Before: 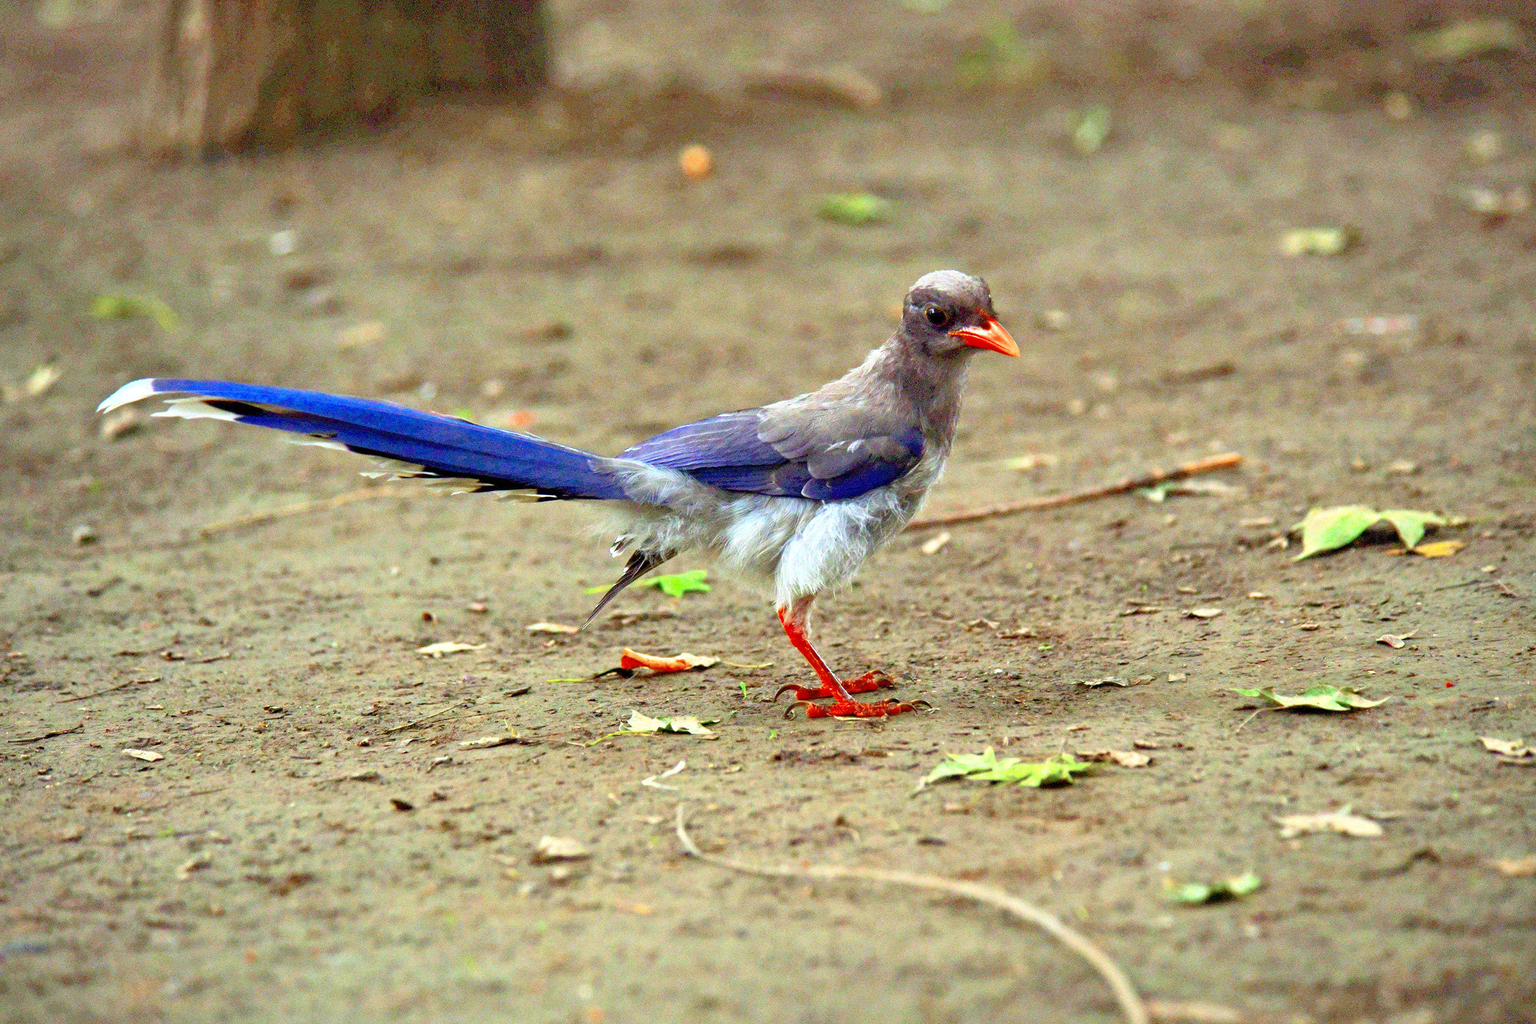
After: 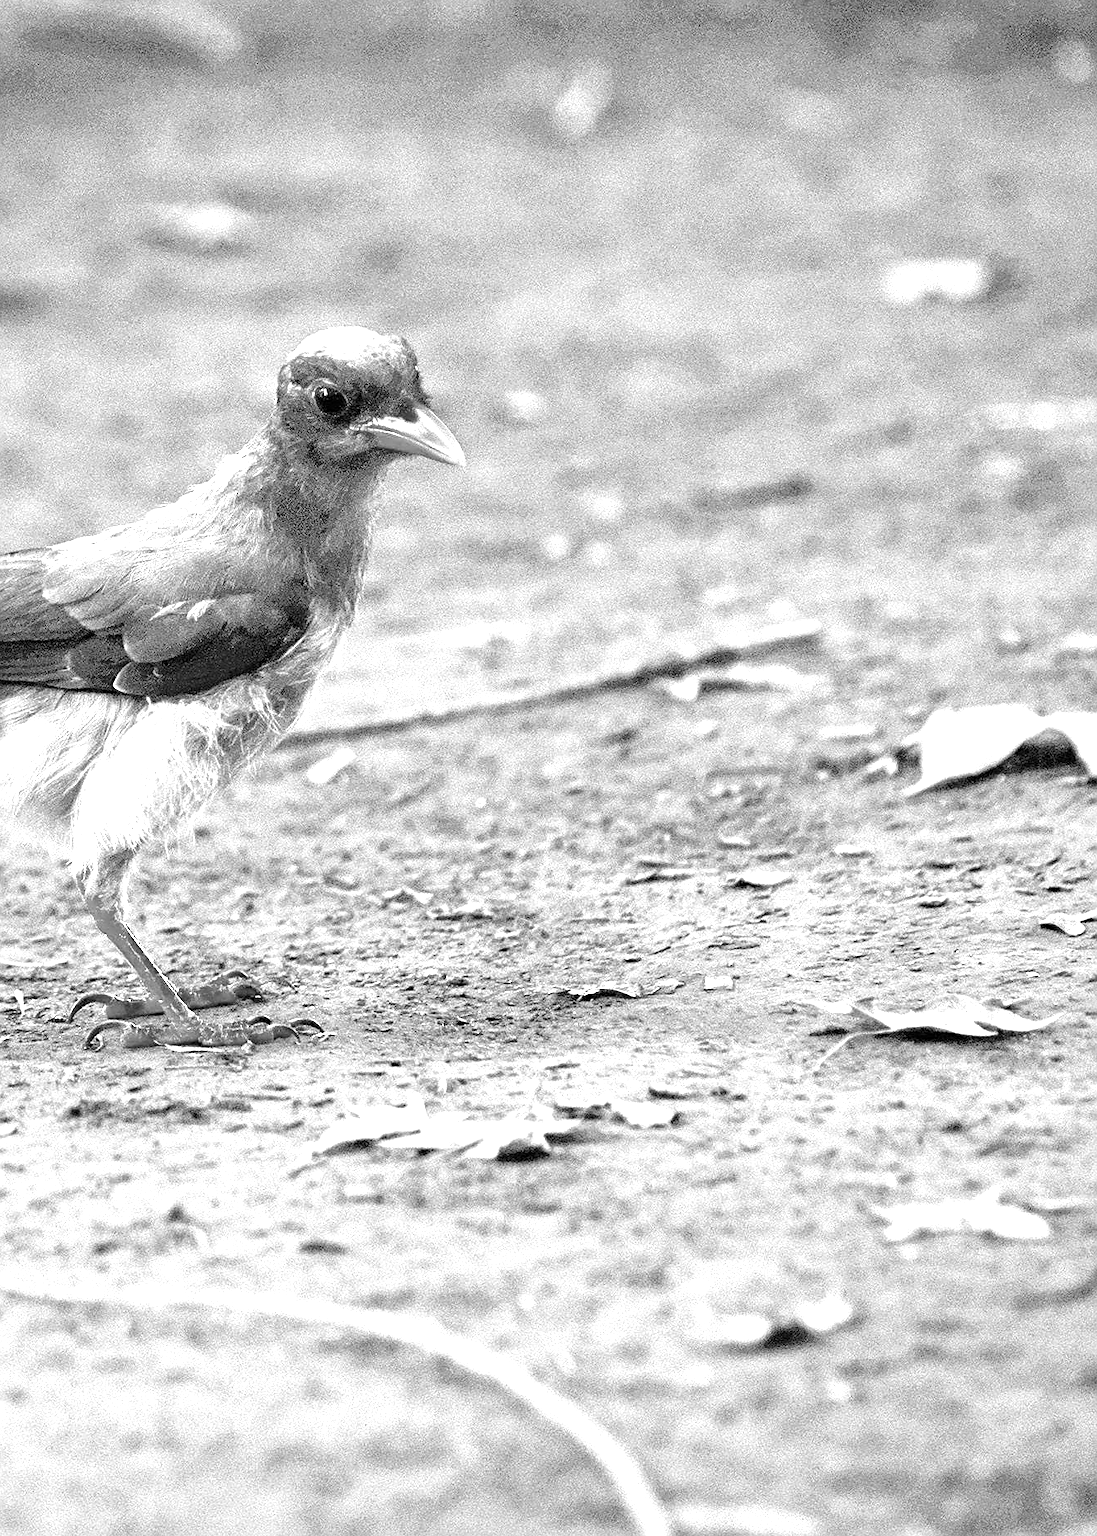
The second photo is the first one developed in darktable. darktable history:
exposure: black level correction 0, exposure 0.953 EV, compensate exposure bias true, compensate highlight preservation false
sharpen: on, module defaults
monochrome: a 32, b 64, size 2.3
crop: left 47.628%, top 6.643%, right 7.874%
